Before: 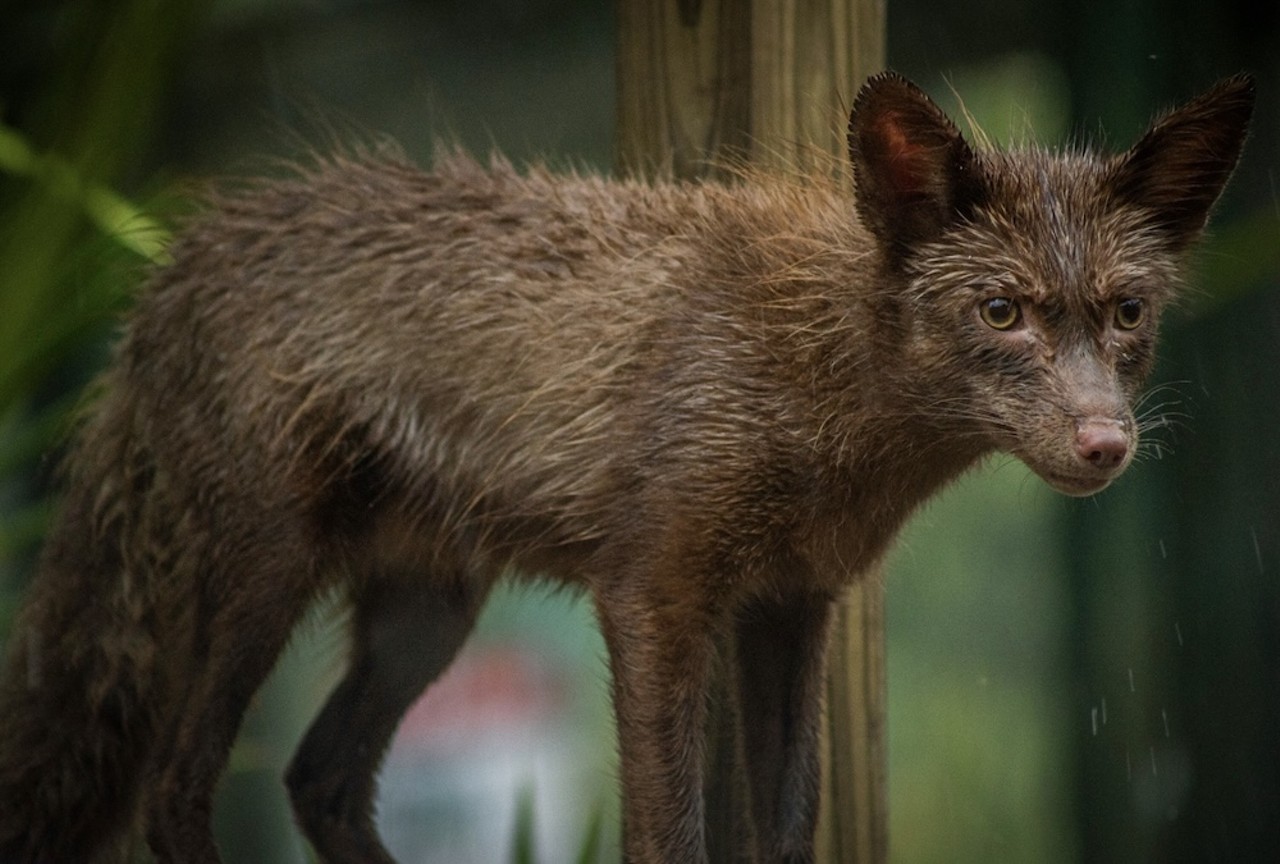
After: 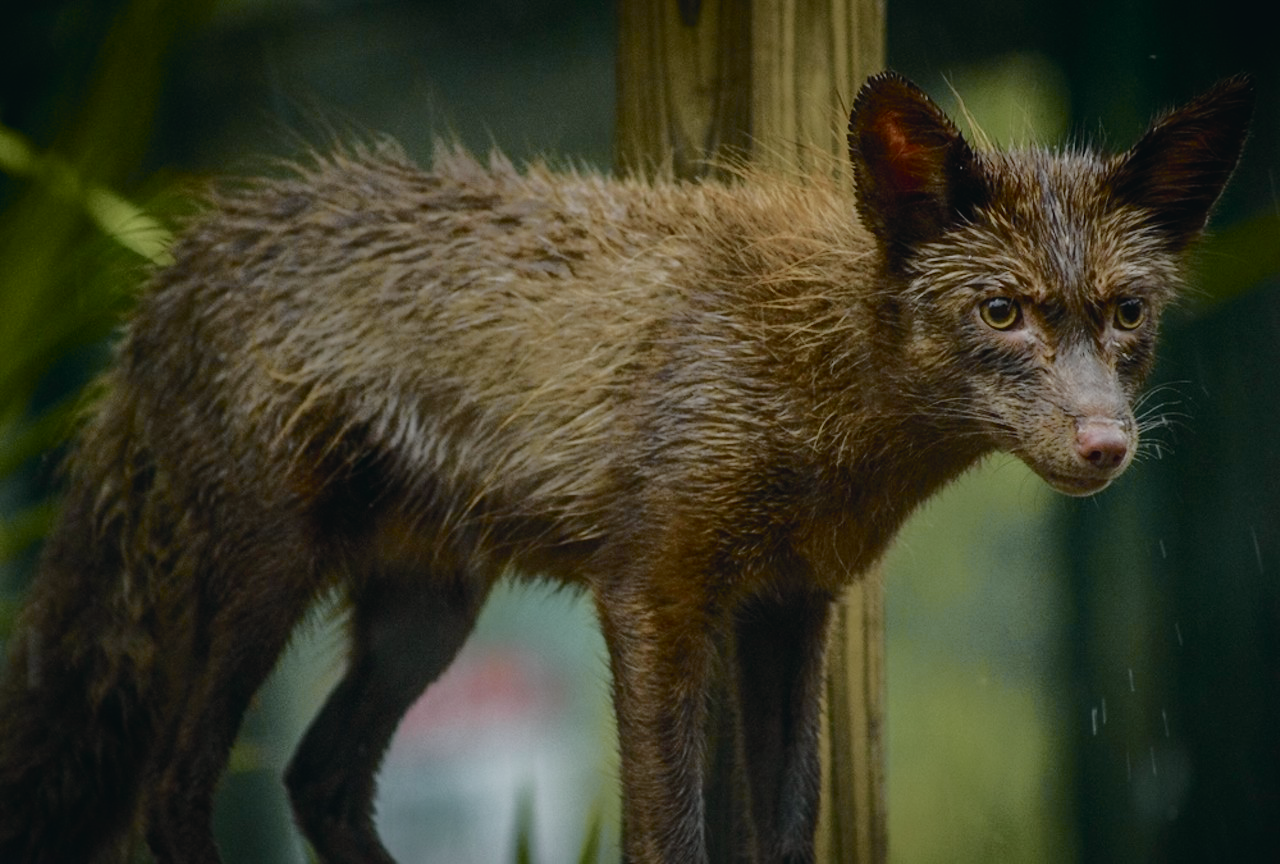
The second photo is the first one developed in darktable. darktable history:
tone curve: curves: ch0 [(0, 0) (0.081, 0.044) (0.185, 0.13) (0.283, 0.238) (0.416, 0.449) (0.495, 0.524) (0.686, 0.743) (0.826, 0.865) (0.978, 0.988)]; ch1 [(0, 0) (0.147, 0.166) (0.321, 0.362) (0.371, 0.402) (0.423, 0.442) (0.479, 0.472) (0.505, 0.497) (0.521, 0.506) (0.551, 0.537) (0.586, 0.574) (0.625, 0.618) (0.68, 0.681) (1, 1)]; ch2 [(0, 0) (0.346, 0.362) (0.404, 0.427) (0.502, 0.495) (0.531, 0.513) (0.547, 0.533) (0.582, 0.596) (0.629, 0.631) (0.717, 0.678) (1, 1)], color space Lab, independent channels, preserve colors none
contrast brightness saturation: contrast -0.11
filmic rgb: black relative exposure -16 EV, threshold -0.33 EV, transition 3.19 EV, structure ↔ texture 100%, target black luminance 0%, hardness 7.57, latitude 72.96%, contrast 0.908, highlights saturation mix 10%, shadows ↔ highlights balance -0.38%, add noise in highlights 0, preserve chrominance no, color science v4 (2020), iterations of high-quality reconstruction 10, enable highlight reconstruction true
